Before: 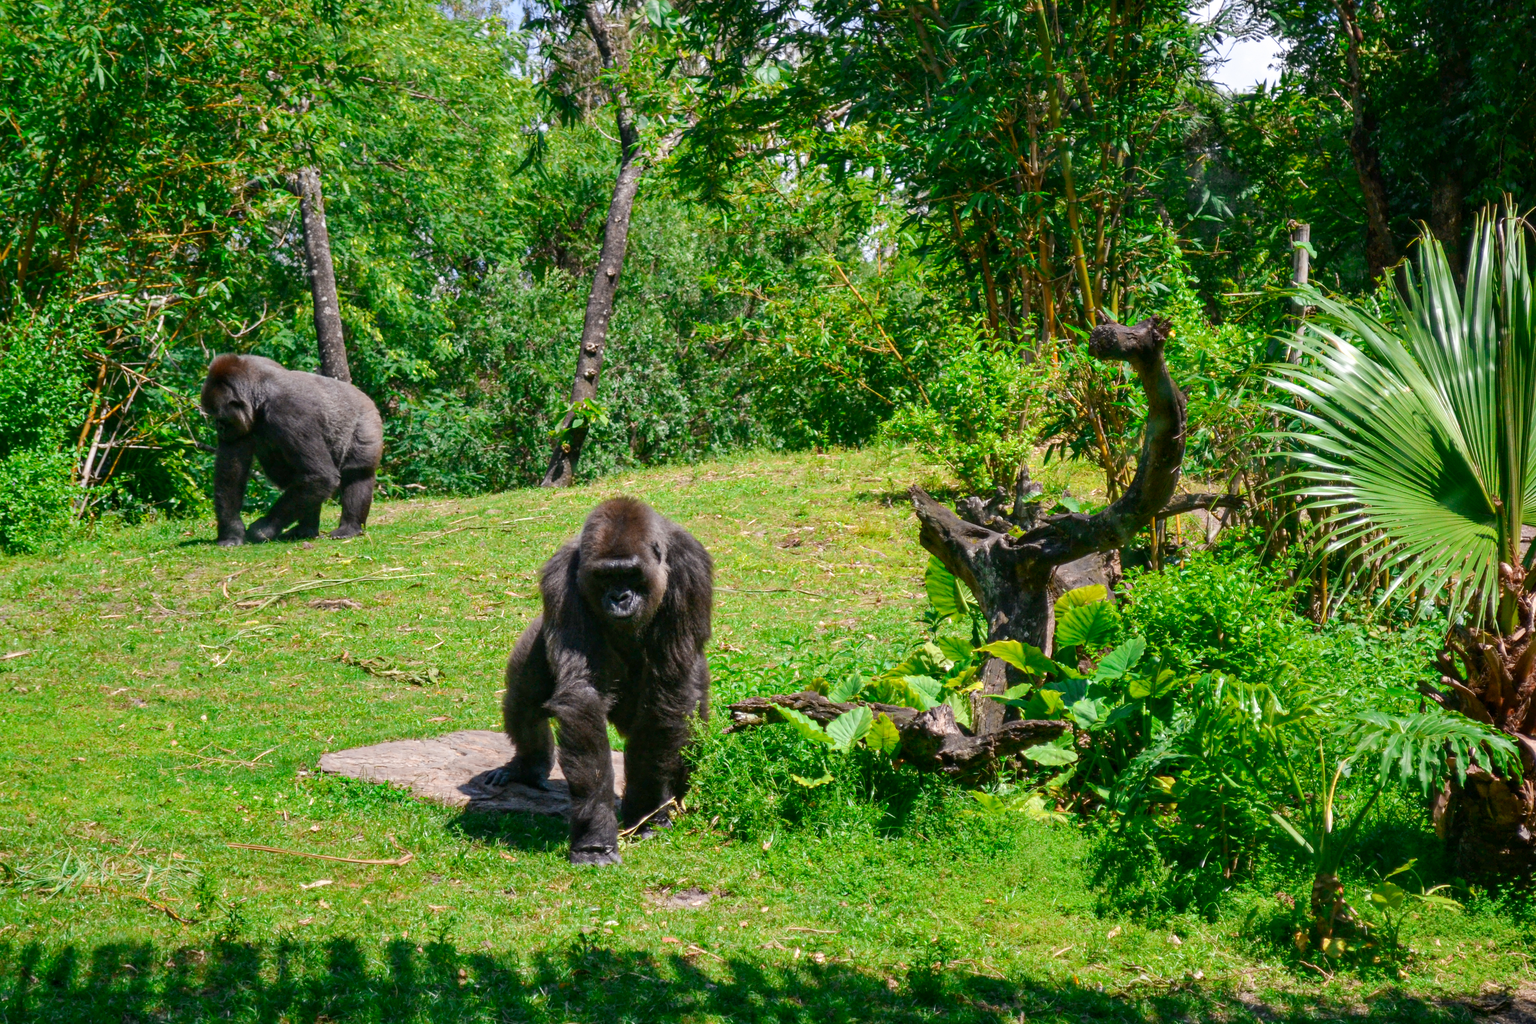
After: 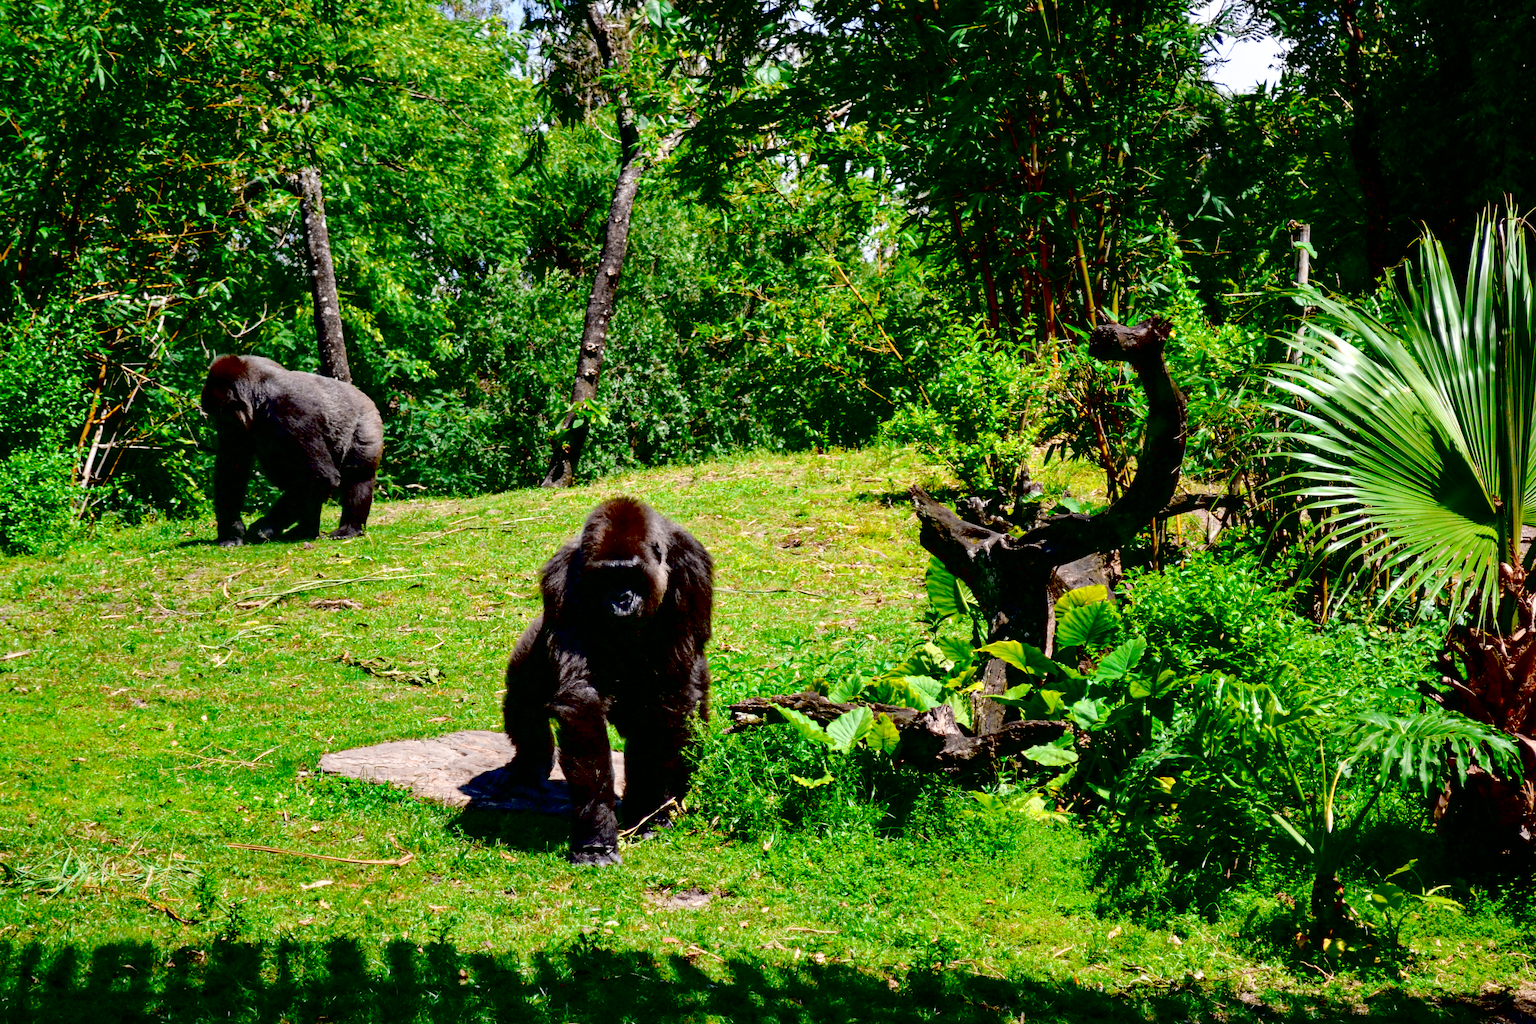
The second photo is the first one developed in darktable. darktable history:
exposure: black level correction 0.057, compensate highlight preservation false
tone curve: curves: ch0 [(0, 0) (0.003, 0.001) (0.011, 0.005) (0.025, 0.011) (0.044, 0.02) (0.069, 0.031) (0.1, 0.045) (0.136, 0.078) (0.177, 0.124) (0.224, 0.18) (0.277, 0.245) (0.335, 0.315) (0.399, 0.393) (0.468, 0.477) (0.543, 0.569) (0.623, 0.666) (0.709, 0.771) (0.801, 0.871) (0.898, 0.965) (1, 1)], color space Lab, independent channels, preserve colors none
